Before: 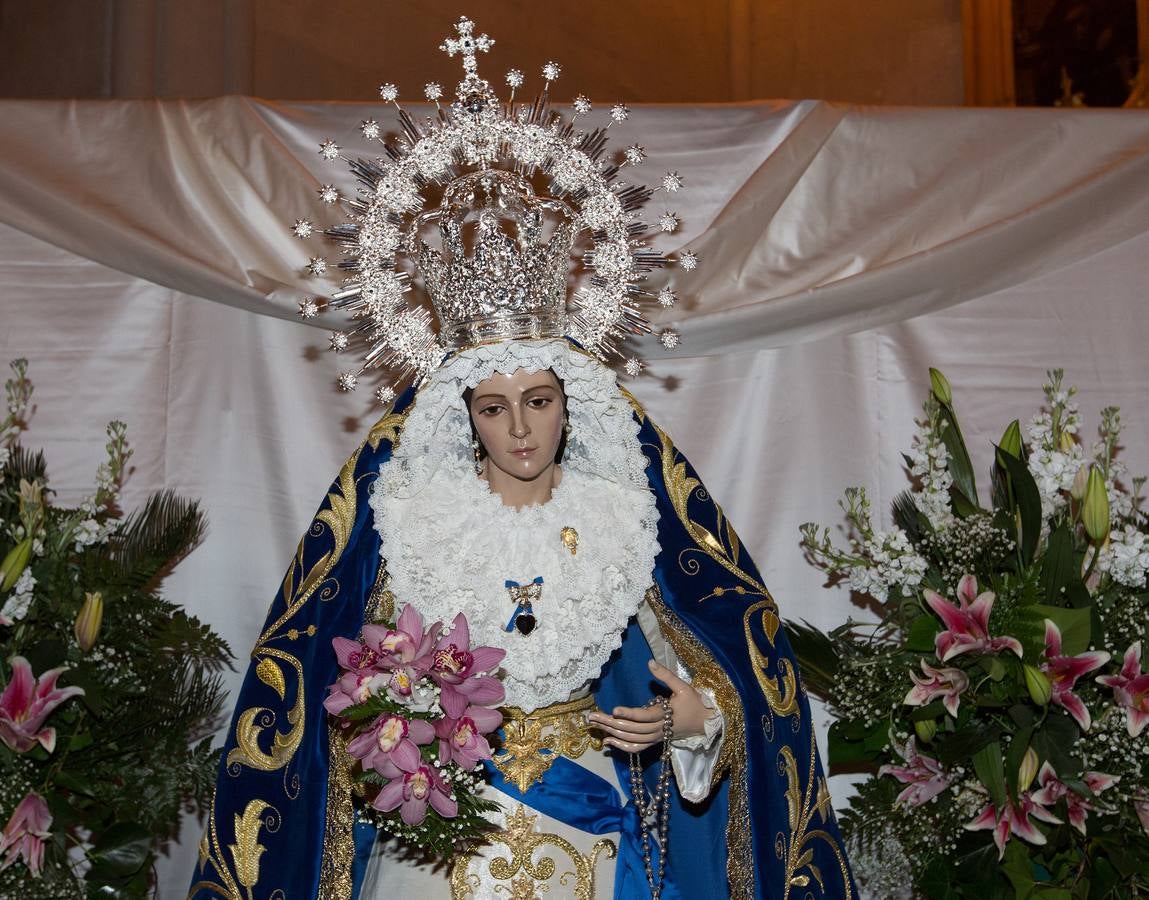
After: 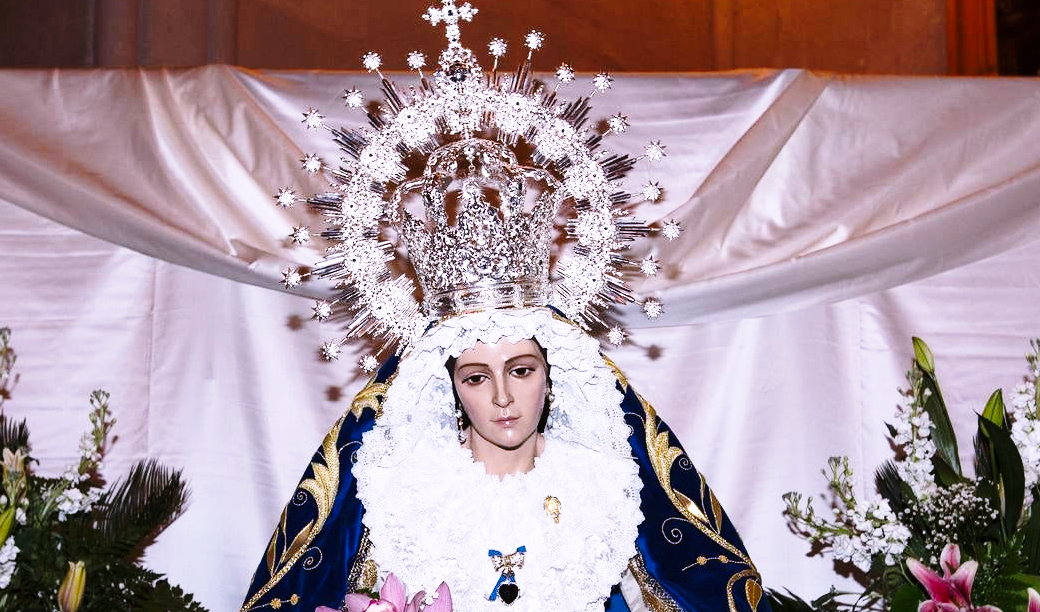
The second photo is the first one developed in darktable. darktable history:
tone equalizer: -8 EV -0.417 EV, -7 EV -0.389 EV, -6 EV -0.333 EV, -5 EV -0.222 EV, -3 EV 0.222 EV, -2 EV 0.333 EV, -1 EV 0.389 EV, +0 EV 0.417 EV, edges refinement/feathering 500, mask exposure compensation -1.57 EV, preserve details no
crop: left 1.509%, top 3.452%, right 7.696%, bottom 28.452%
white balance: red 1.042, blue 1.17
base curve: curves: ch0 [(0, 0) (0.028, 0.03) (0.121, 0.232) (0.46, 0.748) (0.859, 0.968) (1, 1)], preserve colors none
